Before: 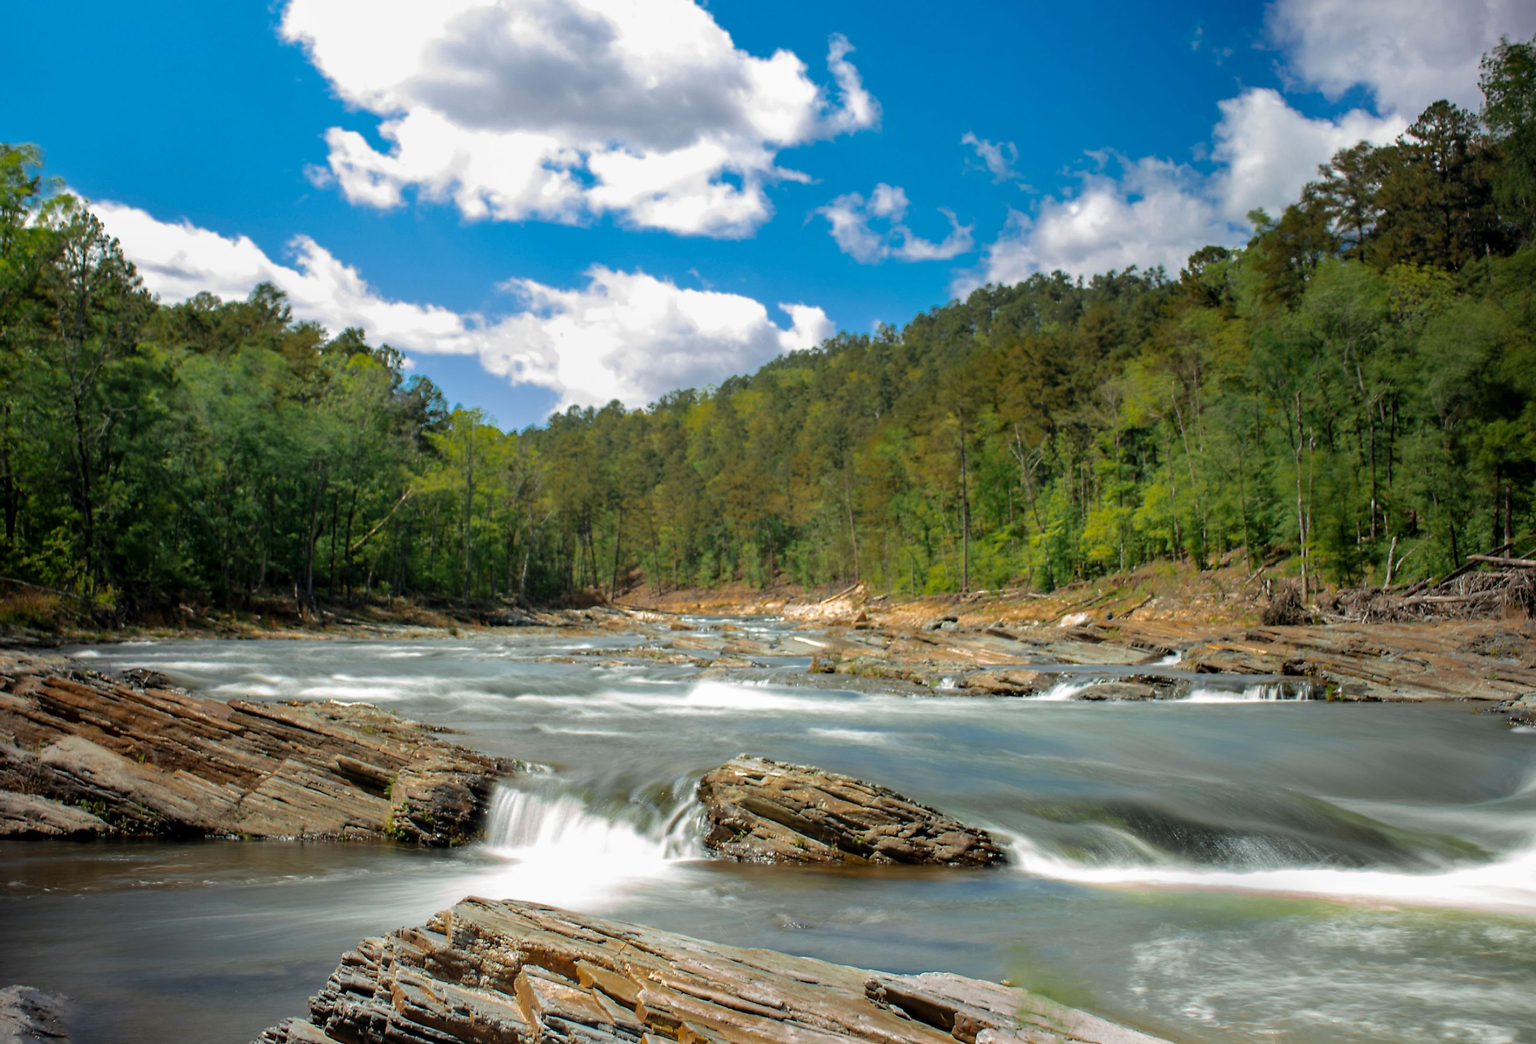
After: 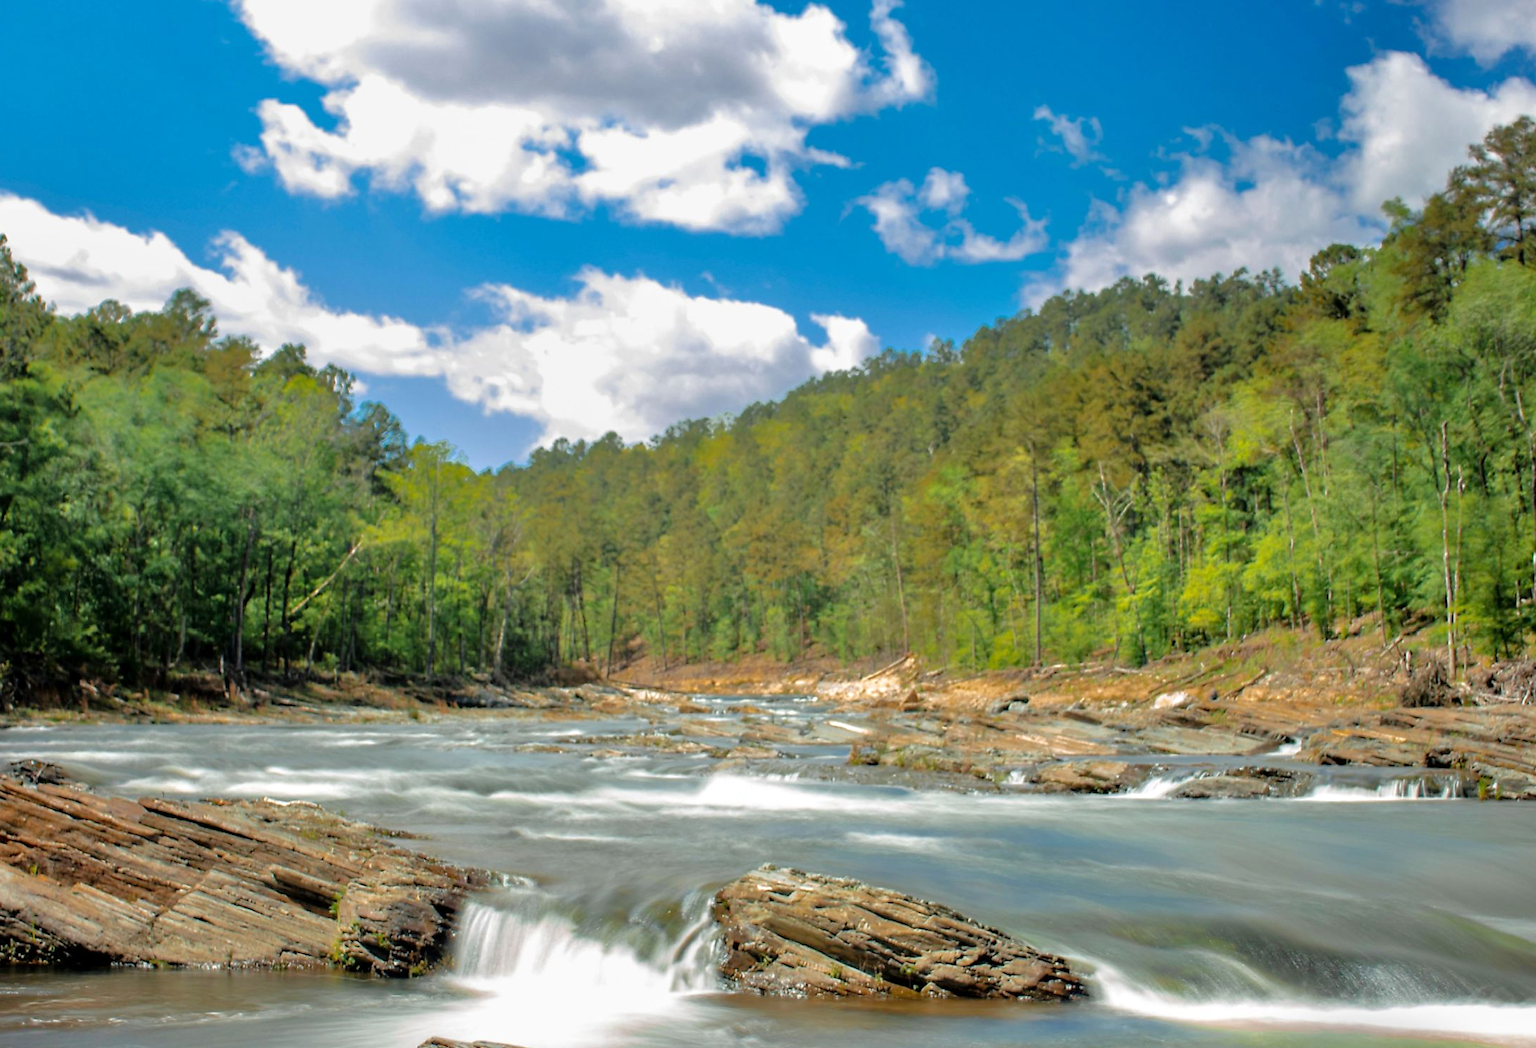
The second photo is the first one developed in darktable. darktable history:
tone equalizer: -7 EV 0.144 EV, -6 EV 0.63 EV, -5 EV 1.17 EV, -4 EV 1.35 EV, -3 EV 1.17 EV, -2 EV 0.6 EV, -1 EV 0.148 EV
crop and rotate: left 7.468%, top 4.429%, right 10.517%, bottom 13.19%
